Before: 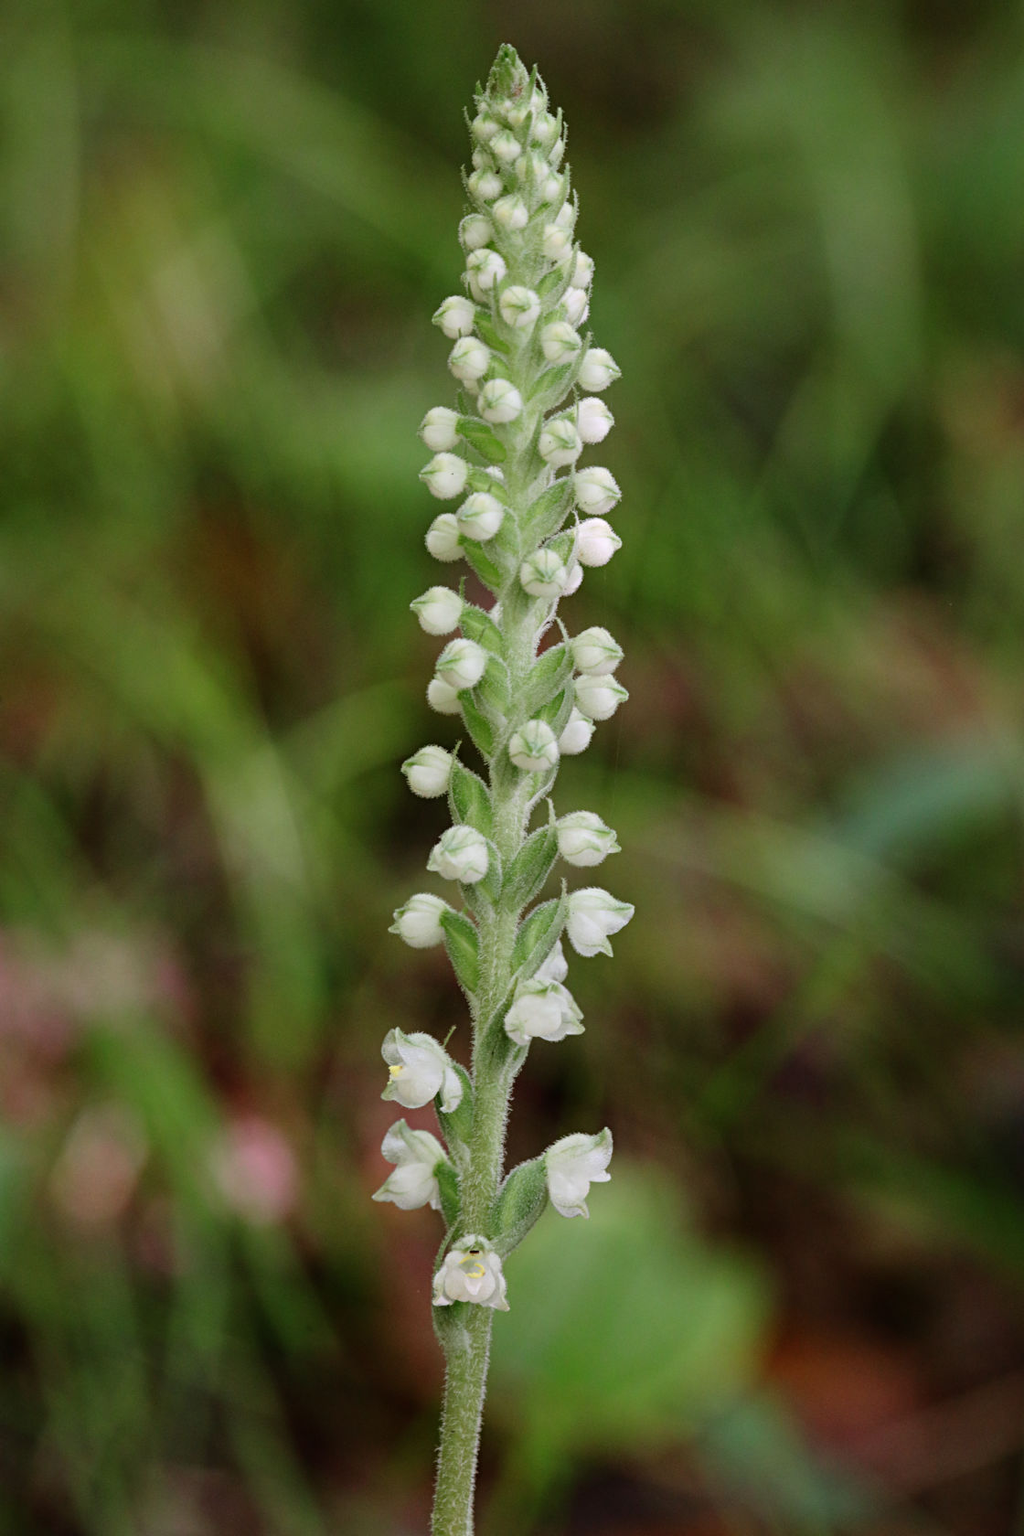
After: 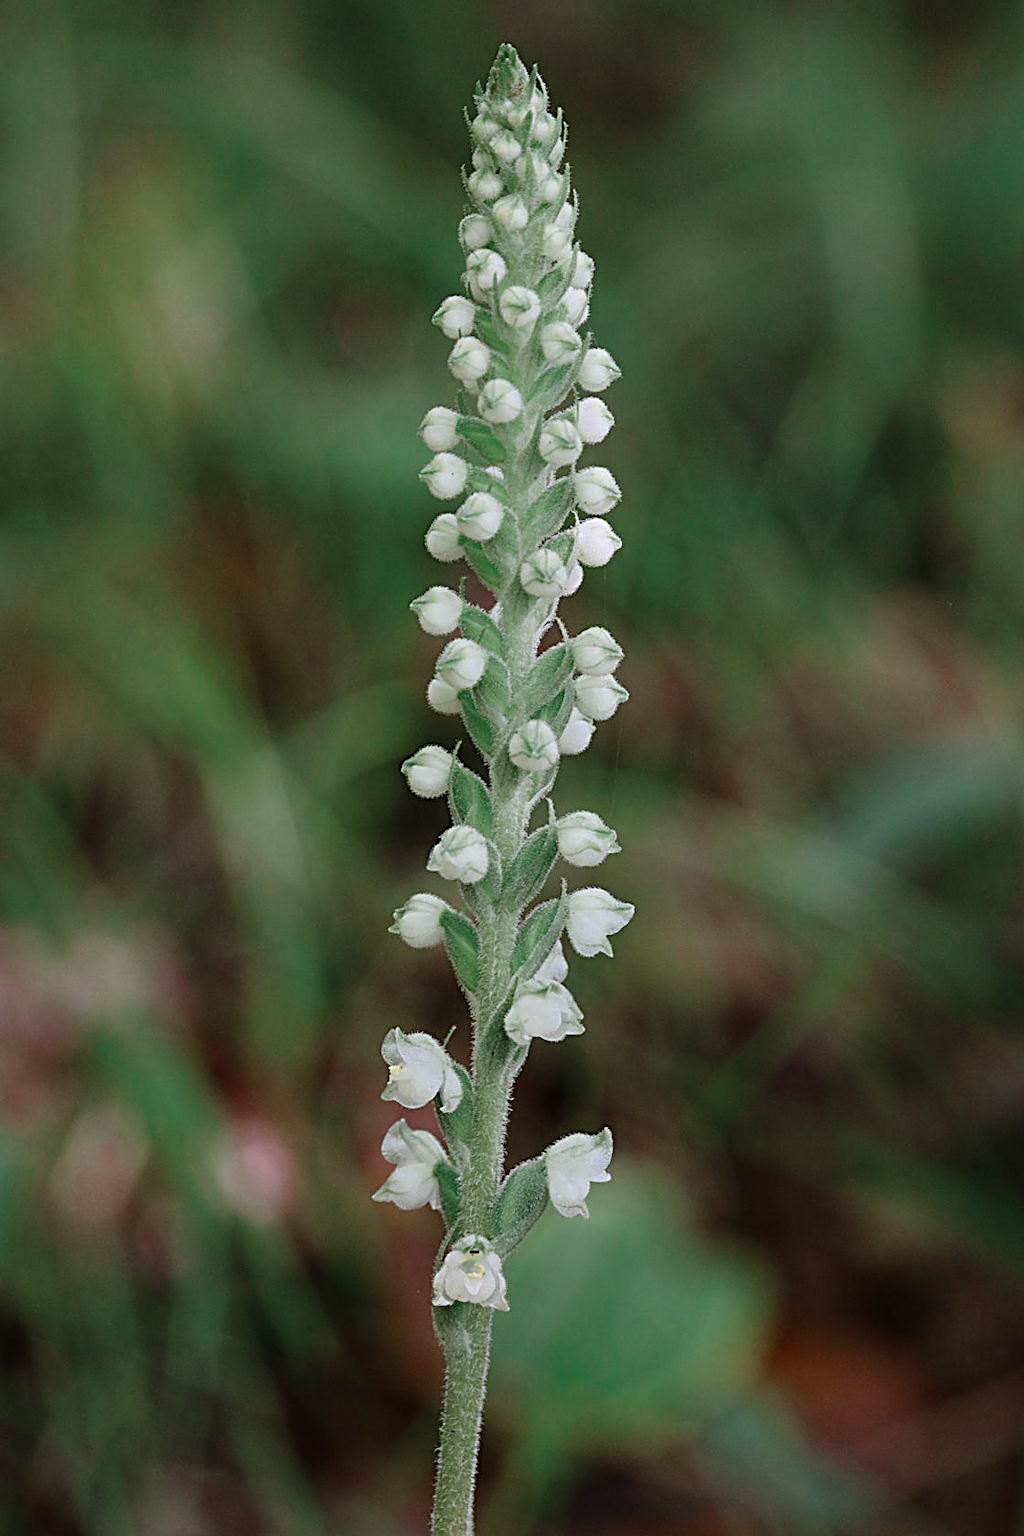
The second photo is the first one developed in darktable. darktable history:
color calibration: x 0.355, y 0.367, temperature 4700.38 K
sharpen: amount 0.901
color zones: curves: ch0 [(0, 0.5) (0.125, 0.4) (0.25, 0.5) (0.375, 0.4) (0.5, 0.4) (0.625, 0.35) (0.75, 0.35) (0.875, 0.5)]; ch1 [(0, 0.35) (0.125, 0.45) (0.25, 0.35) (0.375, 0.35) (0.5, 0.35) (0.625, 0.35) (0.75, 0.45) (0.875, 0.35)]; ch2 [(0, 0.6) (0.125, 0.5) (0.25, 0.5) (0.375, 0.6) (0.5, 0.6) (0.625, 0.5) (0.75, 0.5) (0.875, 0.5)]
